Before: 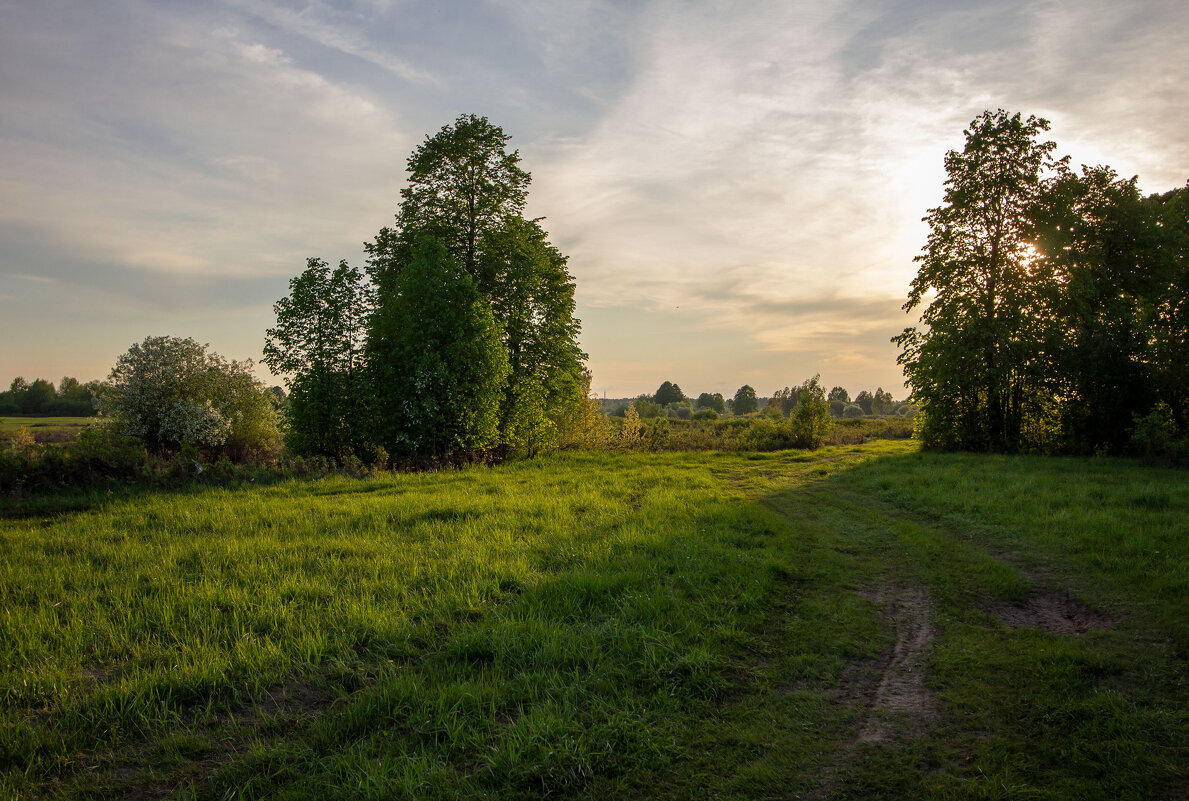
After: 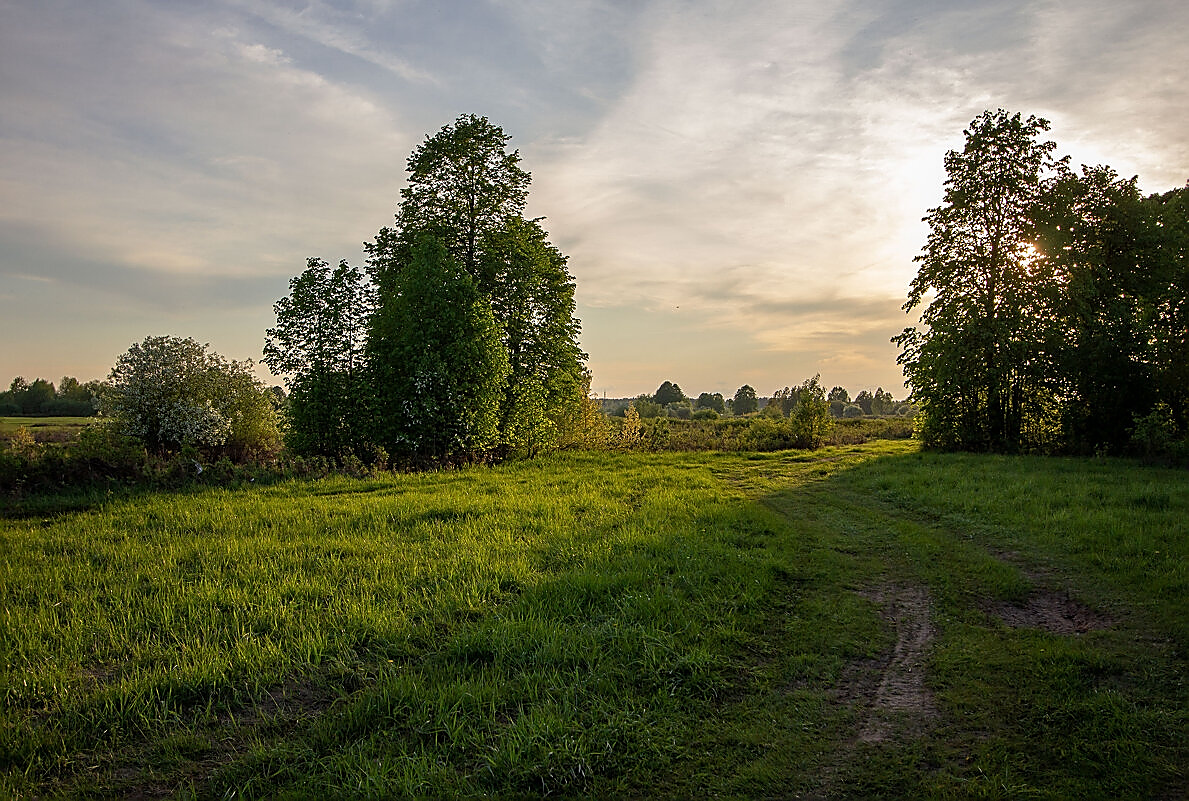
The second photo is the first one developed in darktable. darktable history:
sharpen: radius 1.417, amount 1.267, threshold 0.693
